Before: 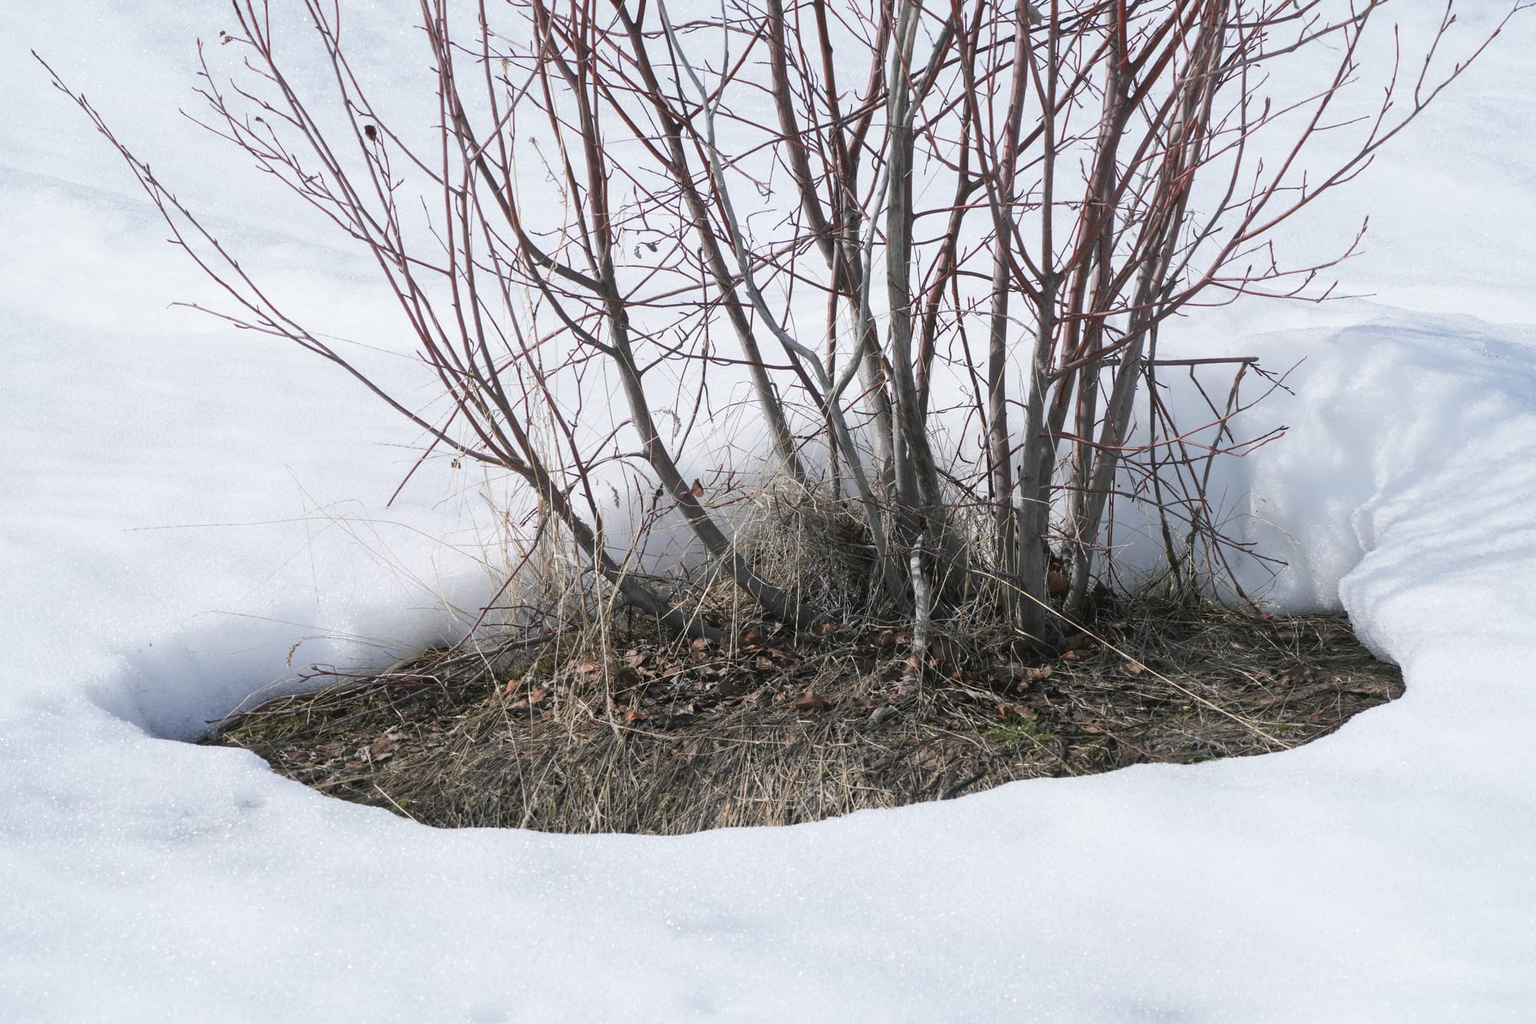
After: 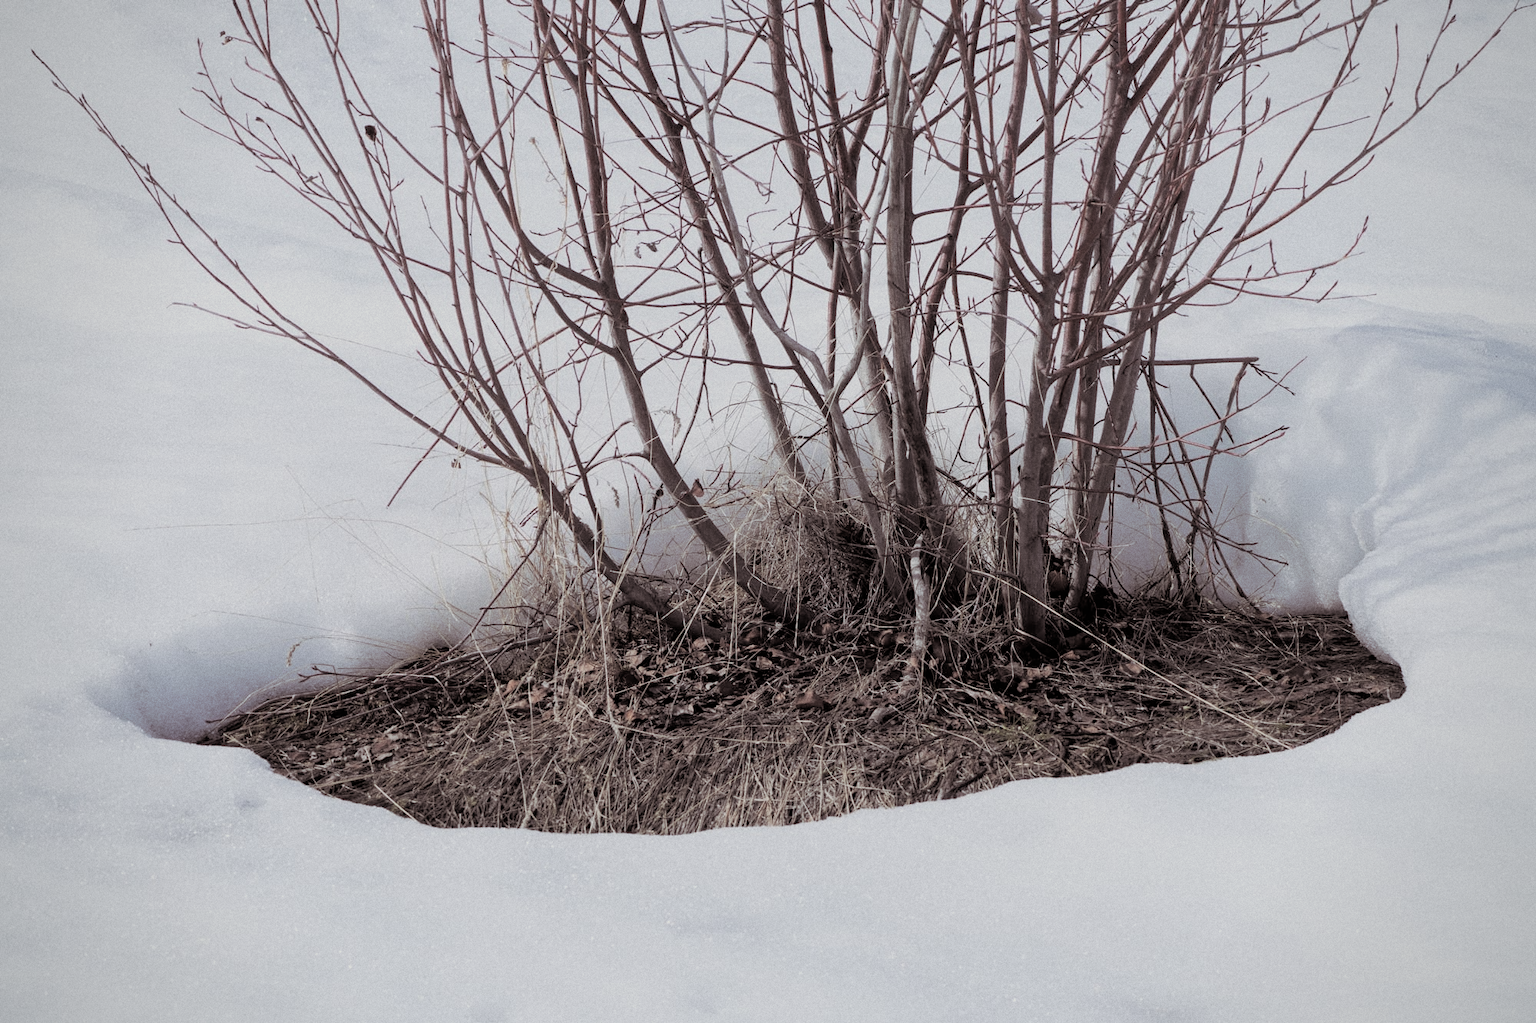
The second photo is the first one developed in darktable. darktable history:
filmic rgb: black relative exposure -4.88 EV, hardness 2.82
shadows and highlights: shadows 43.06, highlights 6.94
velvia: strength 21.76%
grain: on, module defaults
split-toning: shadows › saturation 0.2
color correction: saturation 0.57
vignetting: fall-off radius 81.94%
